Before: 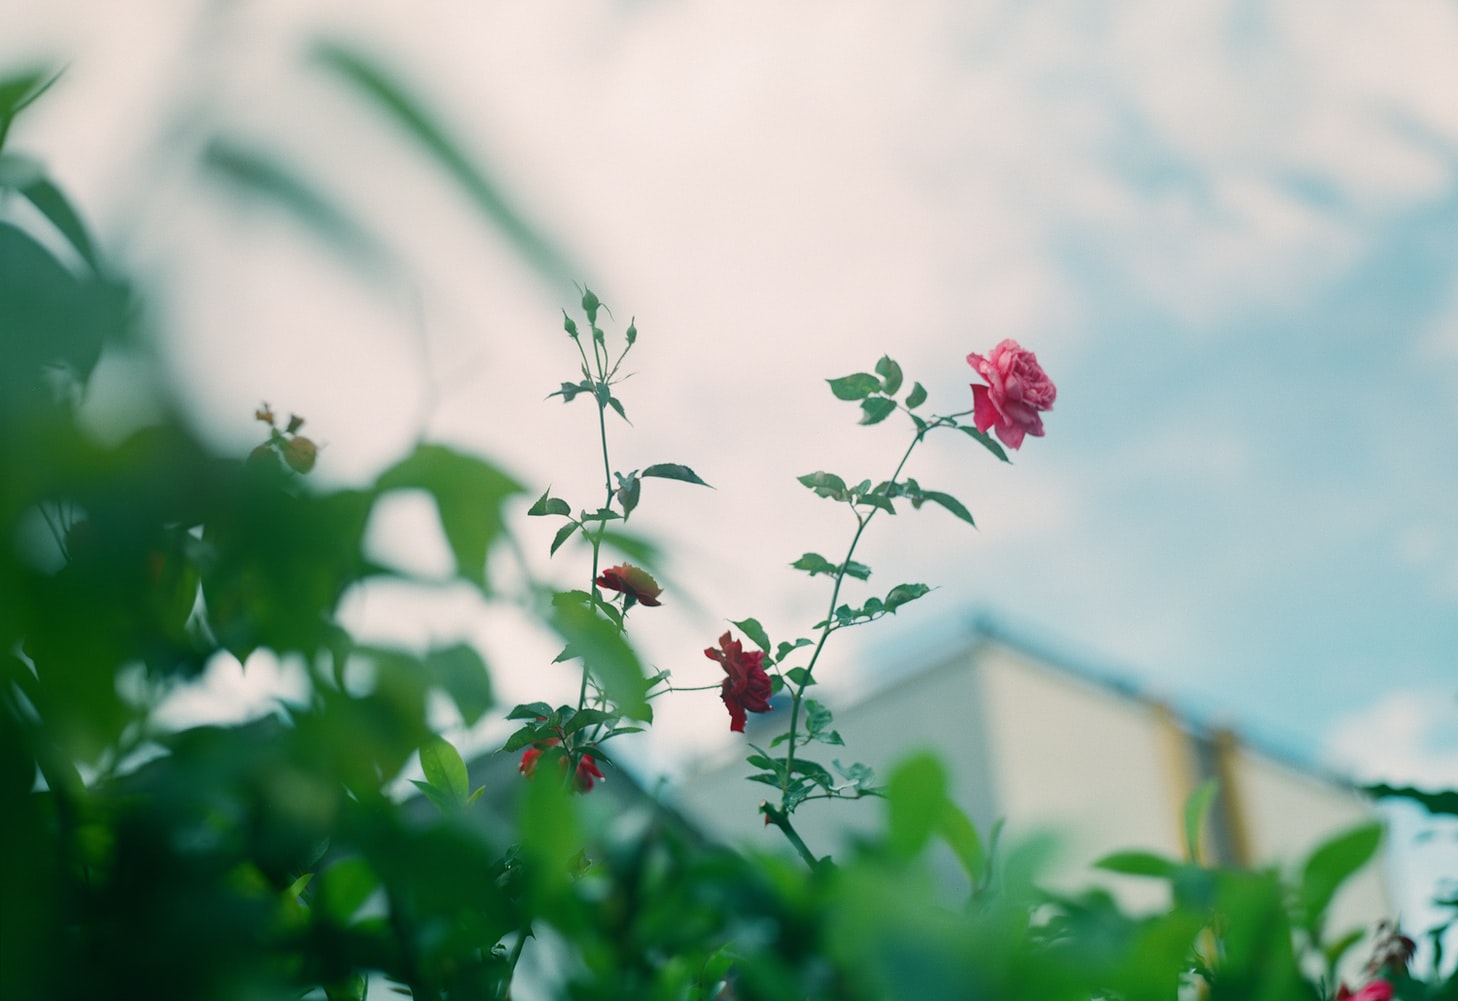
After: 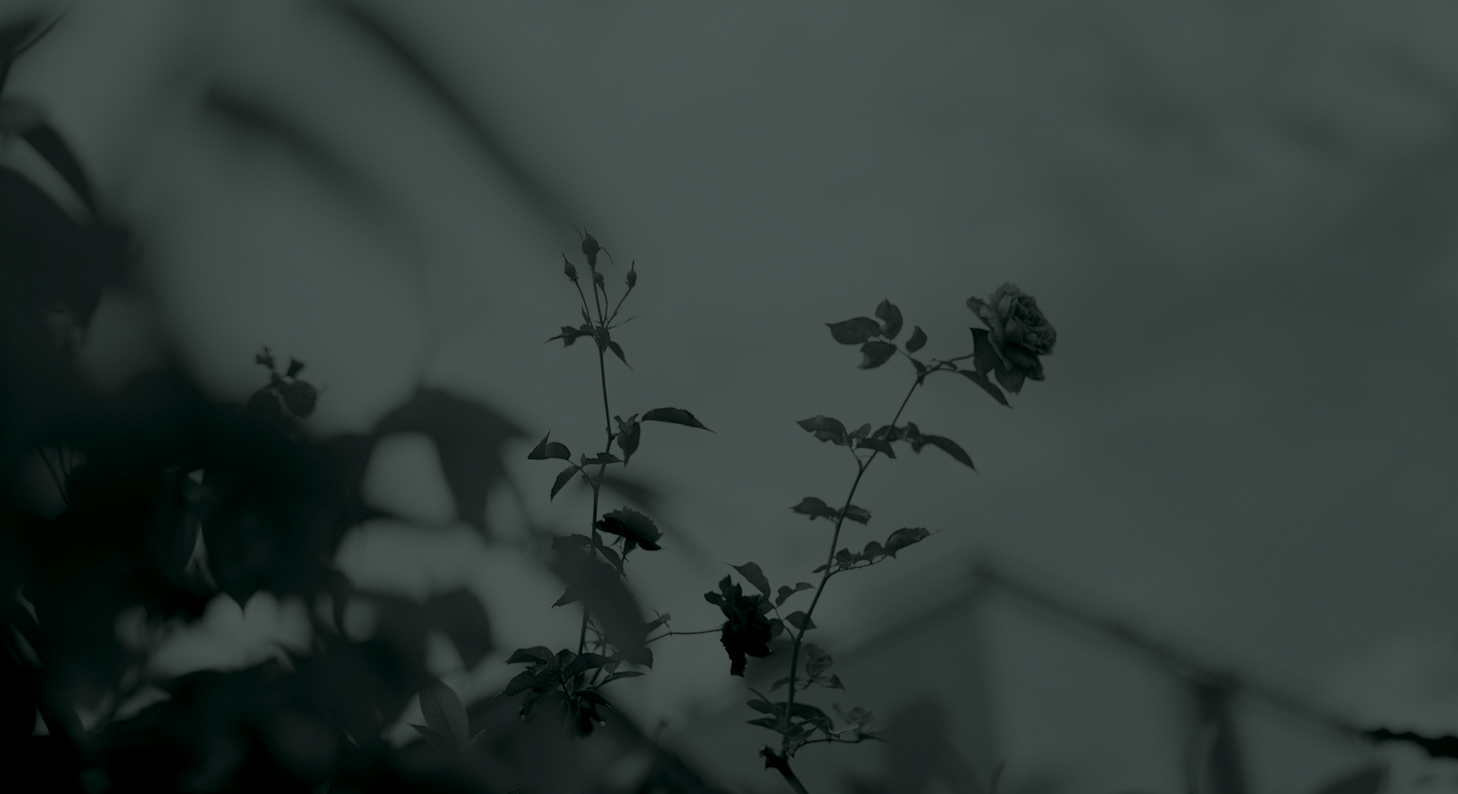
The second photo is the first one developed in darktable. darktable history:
colorize: hue 90°, saturation 19%, lightness 1.59%, version 1
white balance: red 0.924, blue 1.095
crop and rotate: top 5.667%, bottom 14.937%
